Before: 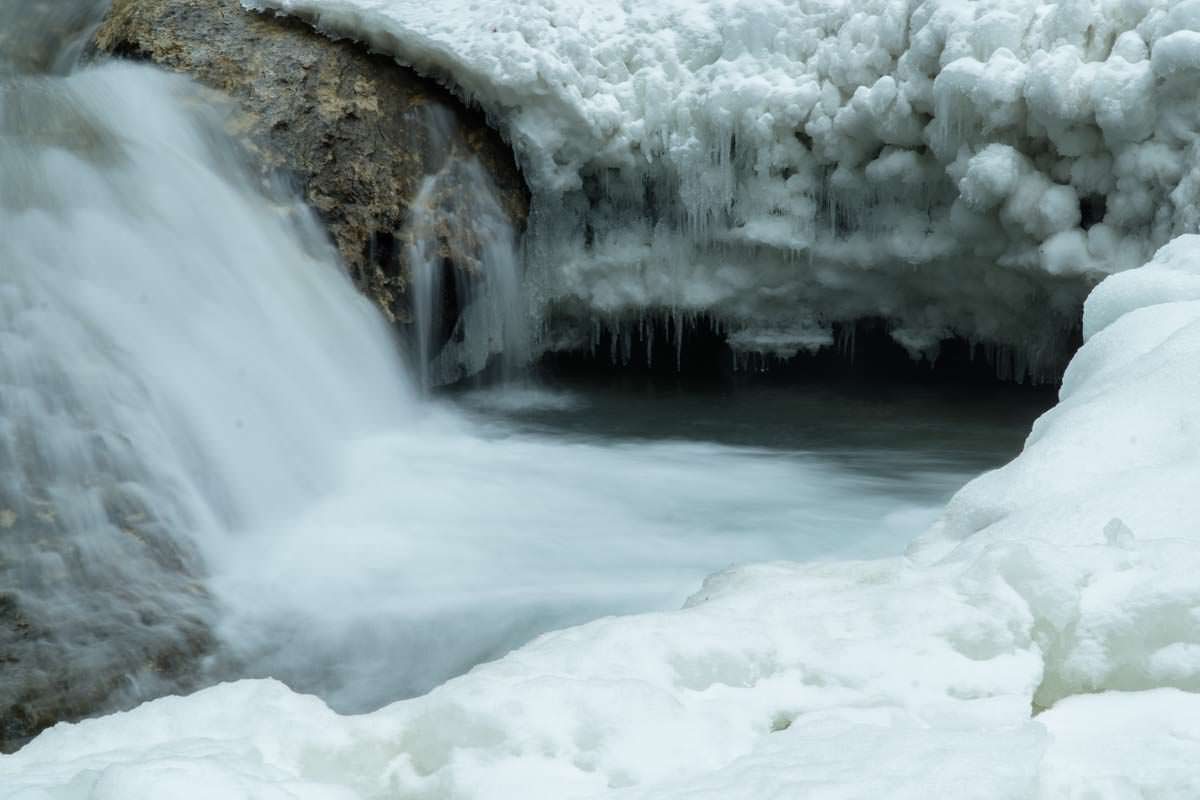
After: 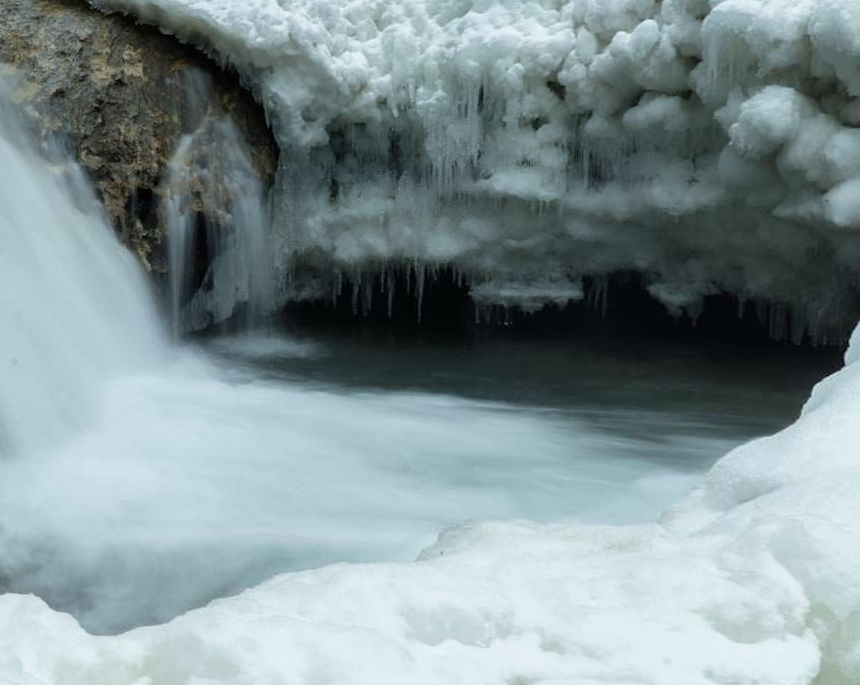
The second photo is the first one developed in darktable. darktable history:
crop: left 13.443%, right 13.31%
rotate and perspective: rotation 1.69°, lens shift (vertical) -0.023, lens shift (horizontal) -0.291, crop left 0.025, crop right 0.988, crop top 0.092, crop bottom 0.842
